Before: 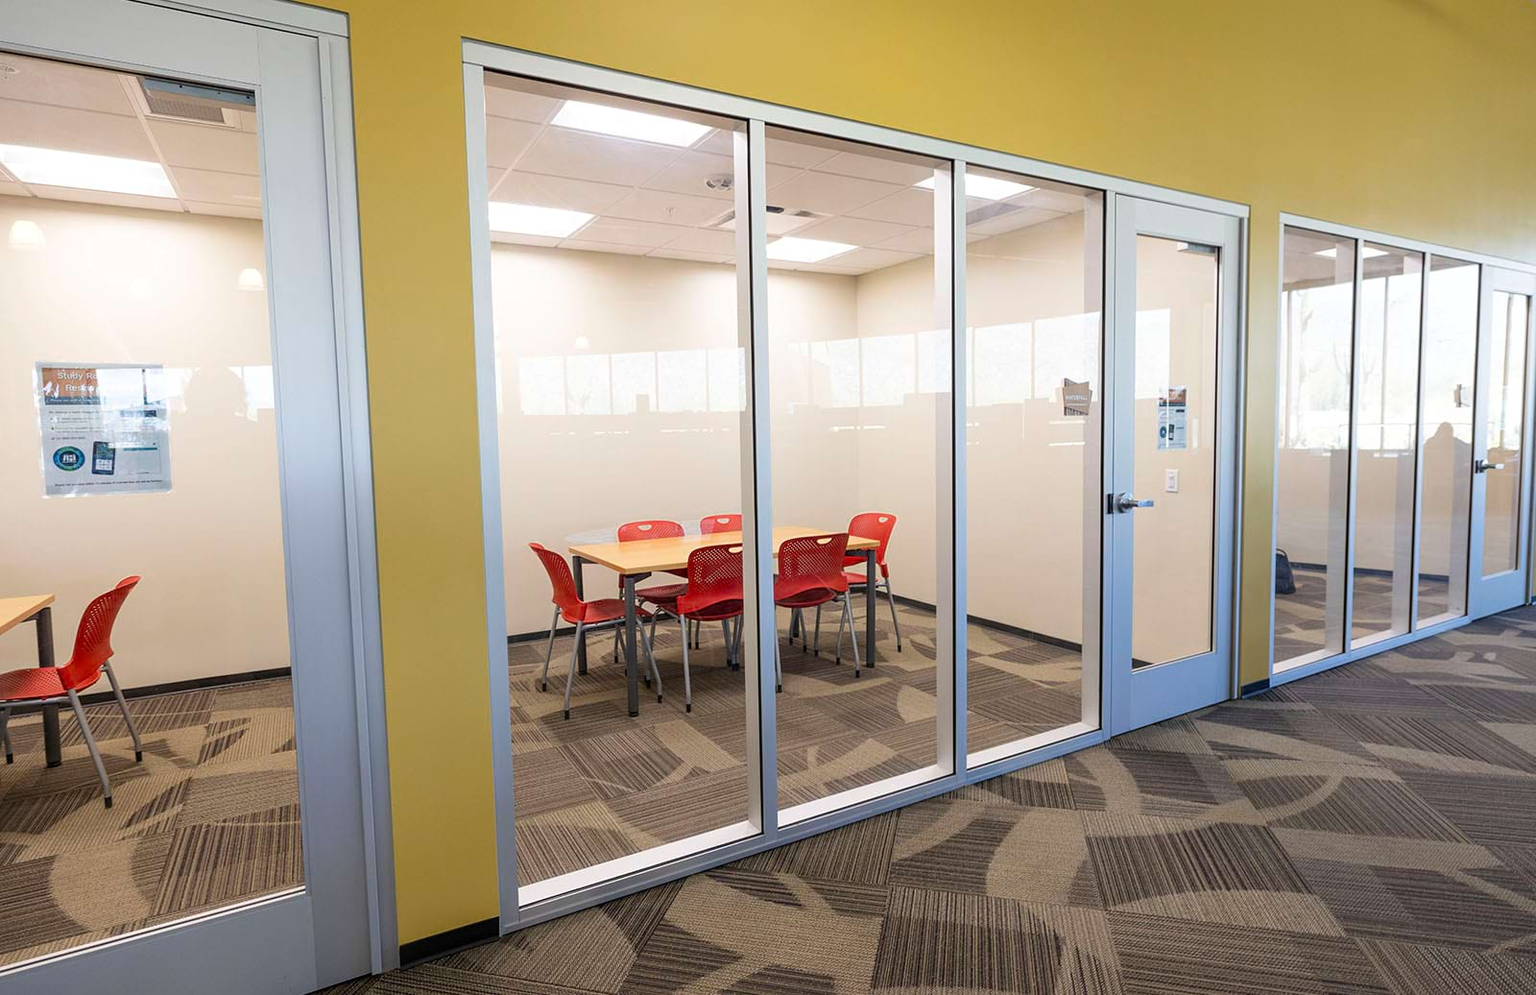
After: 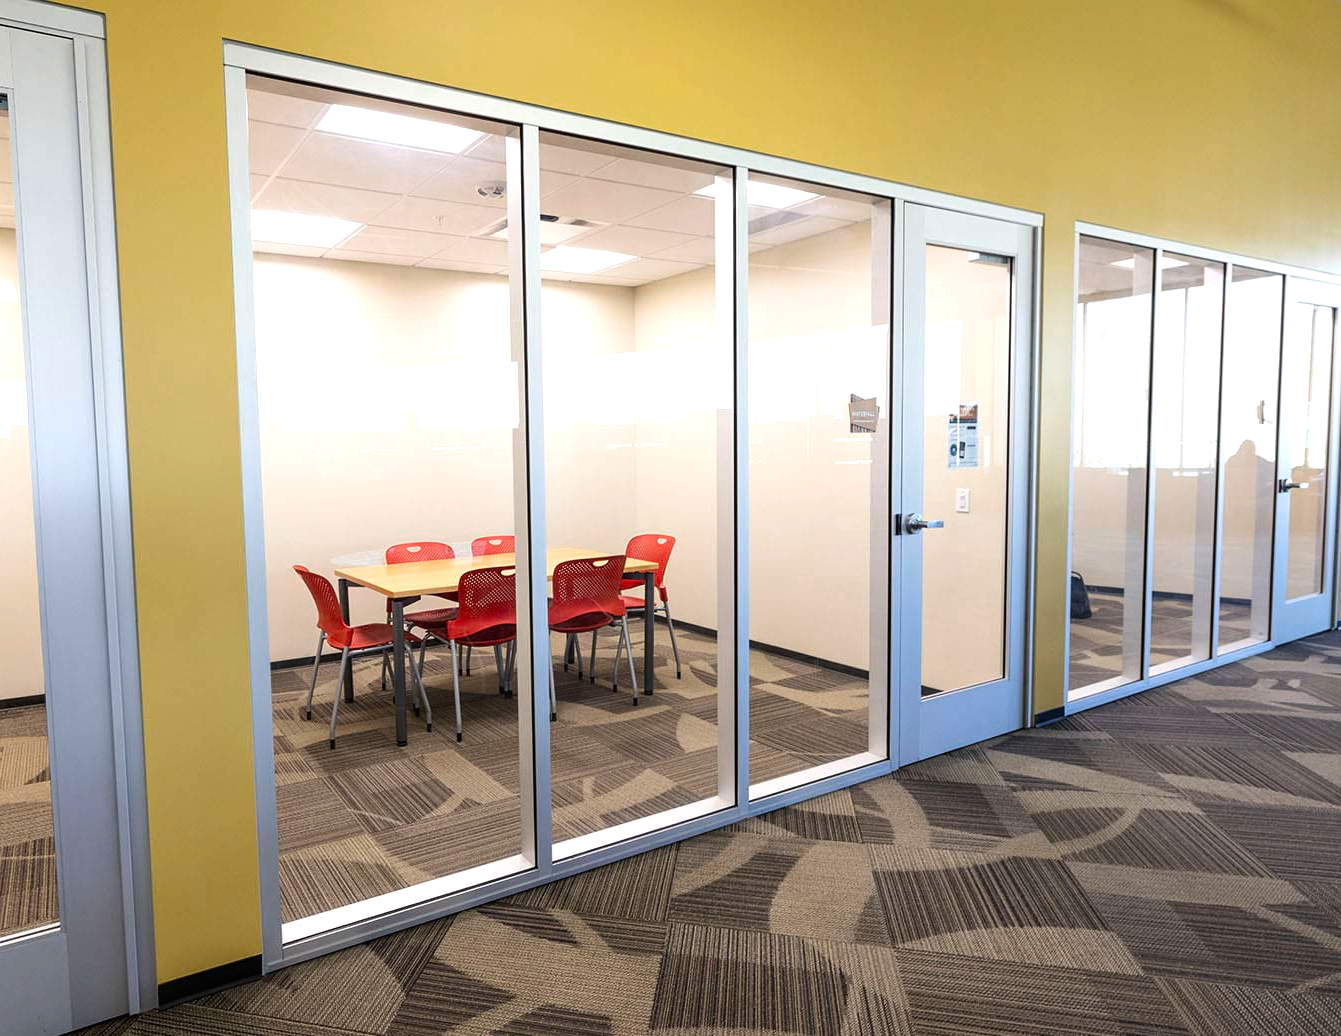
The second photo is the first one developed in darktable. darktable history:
tone equalizer: -8 EV -0.417 EV, -7 EV -0.389 EV, -6 EV -0.333 EV, -5 EV -0.222 EV, -3 EV 0.222 EV, -2 EV 0.333 EV, -1 EV 0.389 EV, +0 EV 0.417 EV, edges refinement/feathering 500, mask exposure compensation -1.57 EV, preserve details no
crop: left 16.145%
